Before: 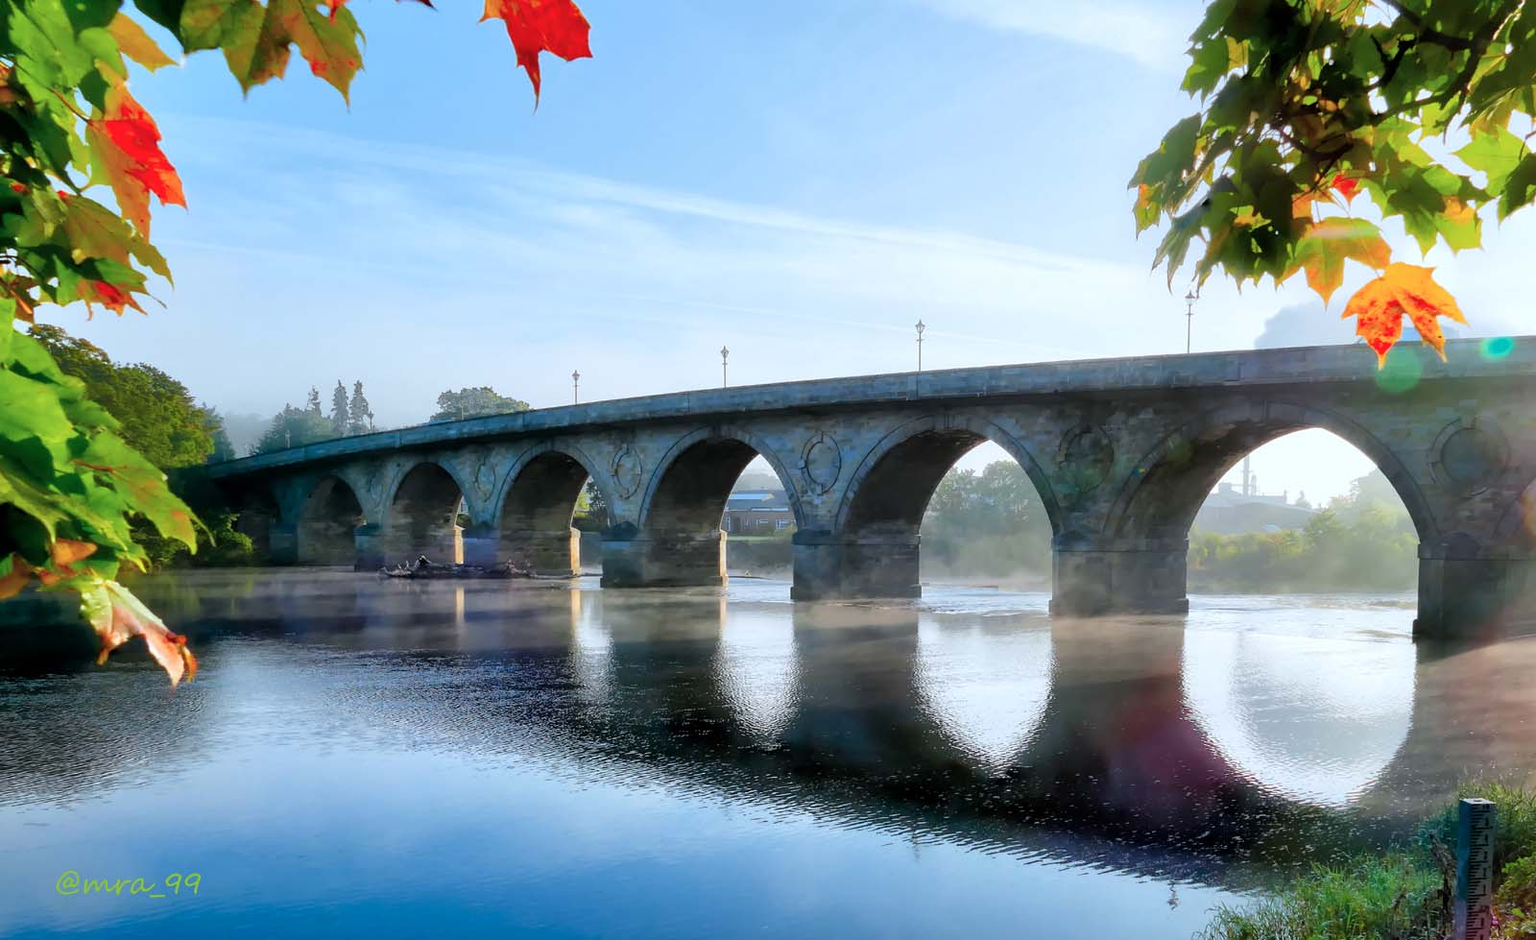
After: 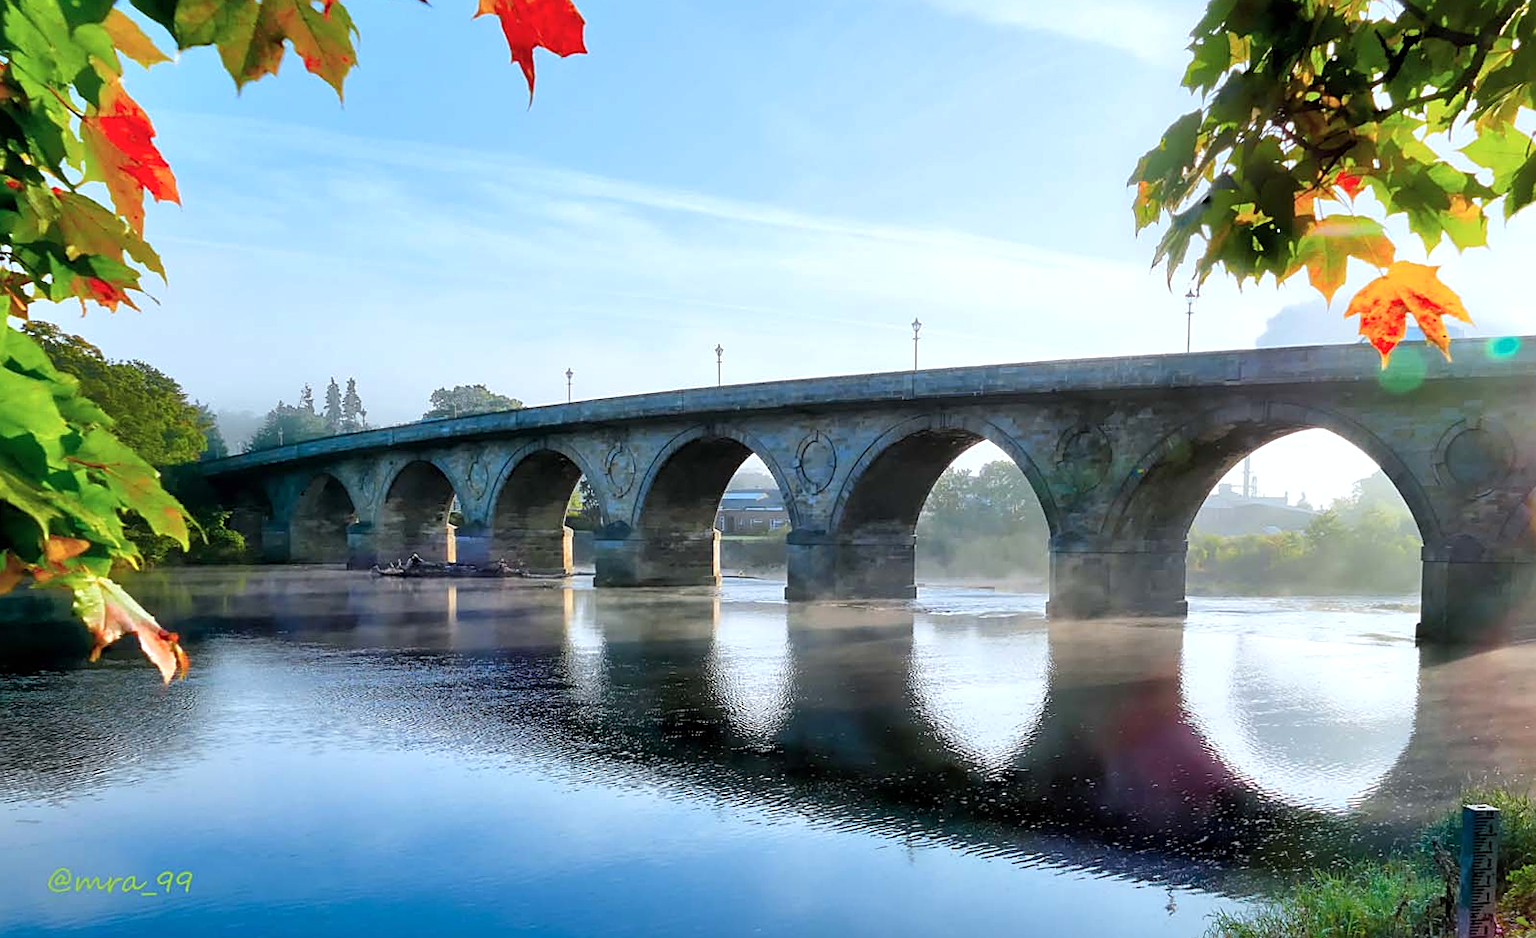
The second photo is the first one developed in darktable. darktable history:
exposure: exposure 0.15 EV, compensate highlight preservation false
rotate and perspective: rotation 0.192°, lens shift (horizontal) -0.015, crop left 0.005, crop right 0.996, crop top 0.006, crop bottom 0.99
sharpen: on, module defaults
